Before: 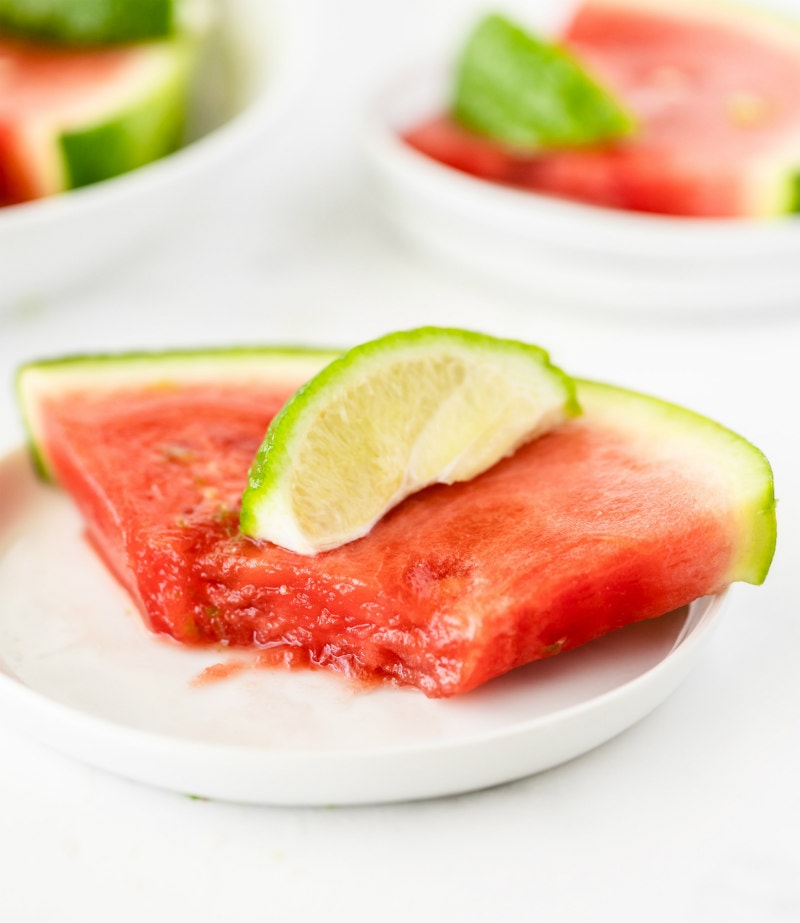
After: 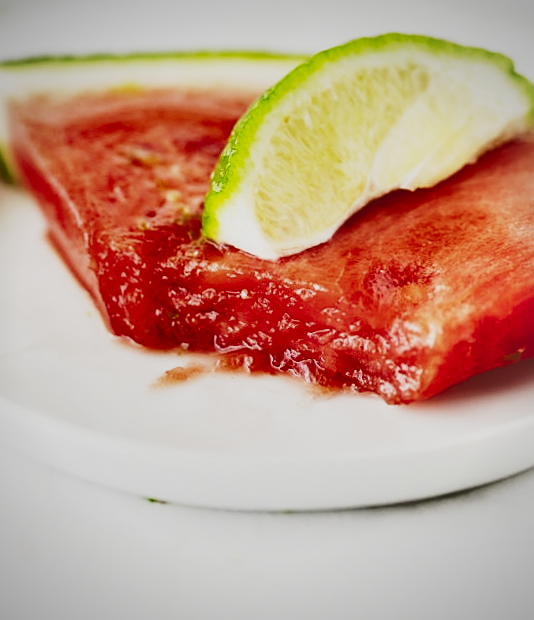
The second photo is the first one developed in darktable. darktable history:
base curve: curves: ch0 [(0, 0) (0.088, 0.125) (0.176, 0.251) (0.354, 0.501) (0.613, 0.749) (1, 0.877)], preserve colors none
sharpen: on, module defaults
exposure: black level correction -0.029, compensate highlight preservation false
vignetting: fall-off radius 60.99%, unbound false
crop and rotate: angle -0.876°, left 3.909%, top 31.625%, right 28.083%
shadows and highlights: radius 108.51, shadows 45.27, highlights -67, low approximation 0.01, soften with gaussian
